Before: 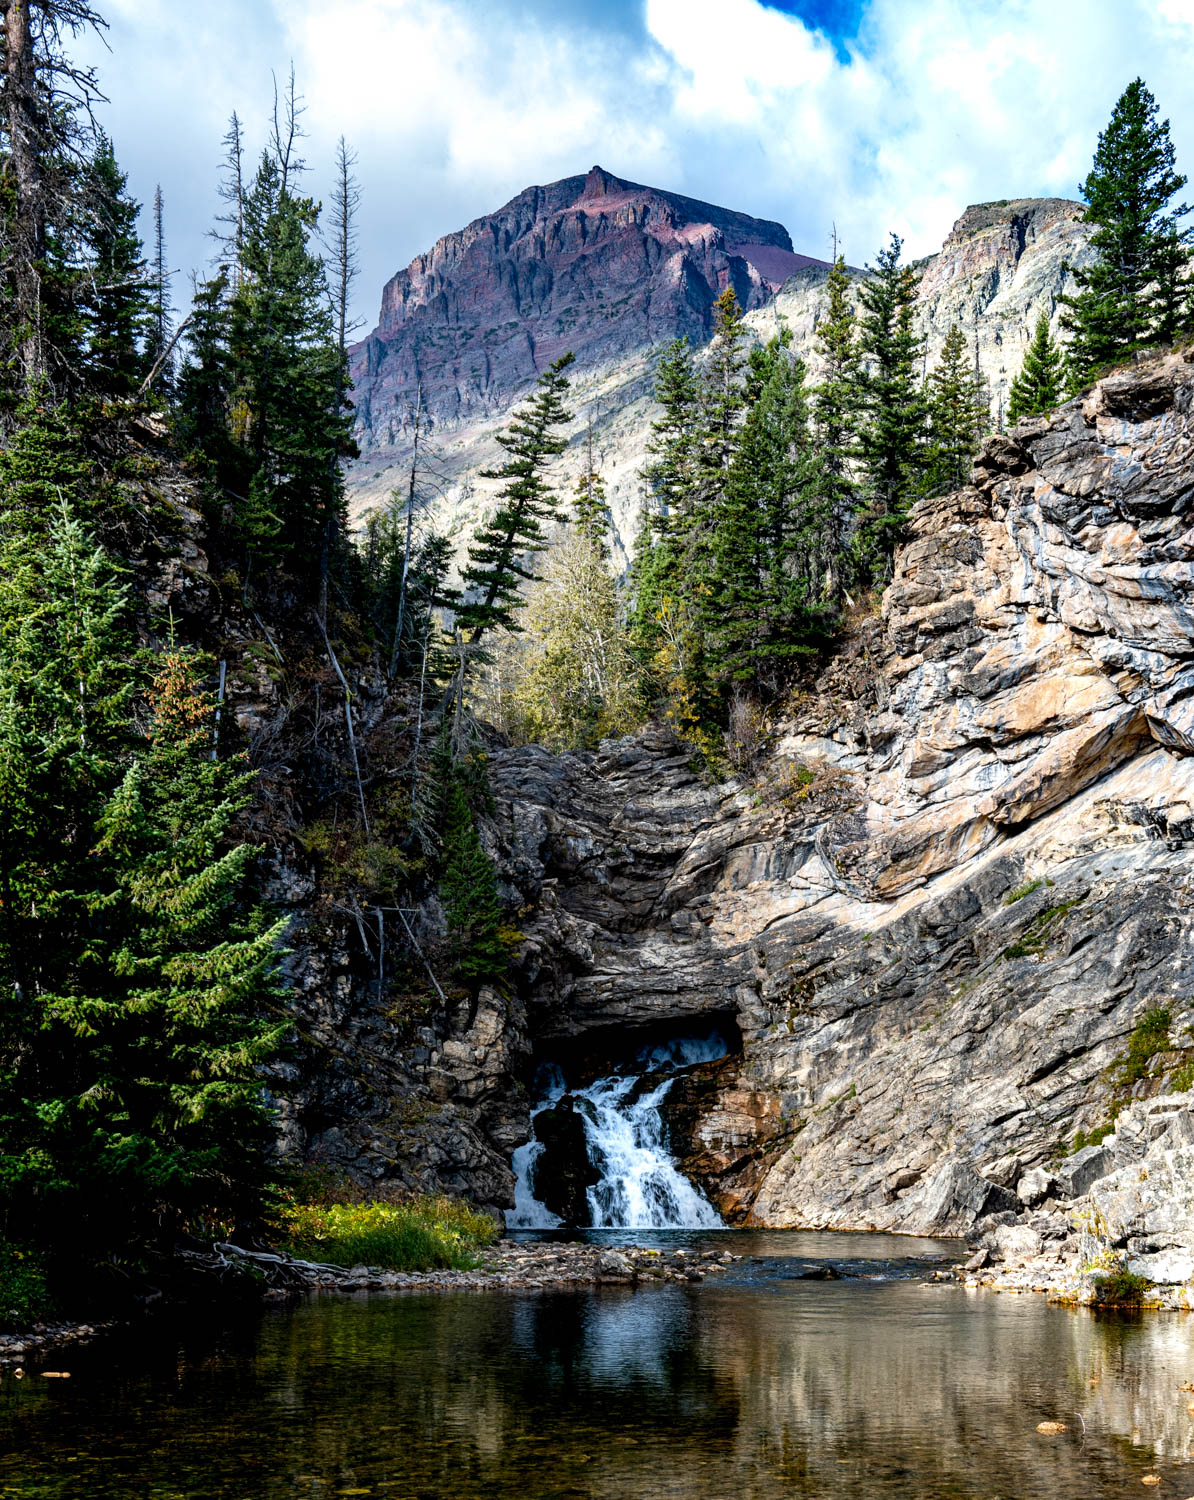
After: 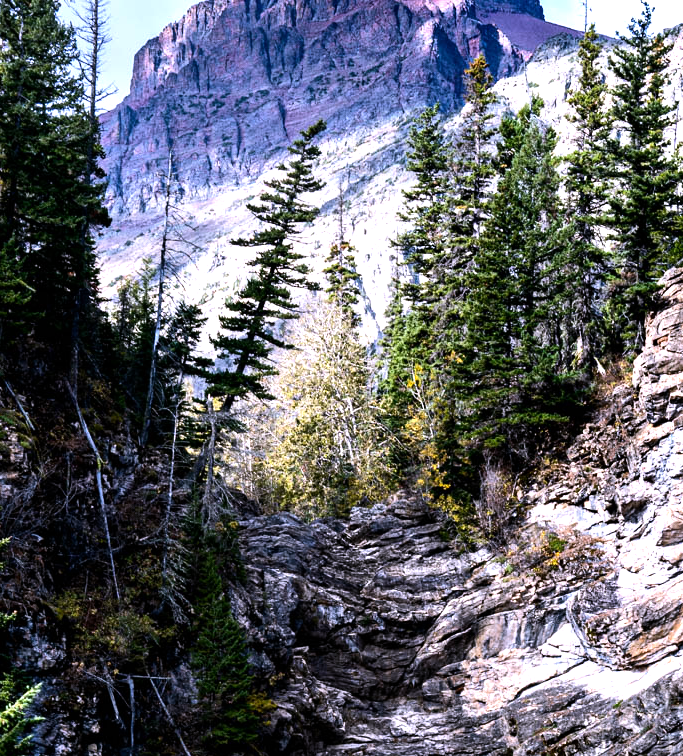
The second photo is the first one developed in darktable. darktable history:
tone equalizer: -8 EV -0.75 EV, -7 EV -0.7 EV, -6 EV -0.6 EV, -5 EV -0.4 EV, -3 EV 0.4 EV, -2 EV 0.6 EV, -1 EV 0.7 EV, +0 EV 0.75 EV, edges refinement/feathering 500, mask exposure compensation -1.57 EV, preserve details no
white balance: red 1.042, blue 1.17
crop: left 20.932%, top 15.471%, right 21.848%, bottom 34.081%
